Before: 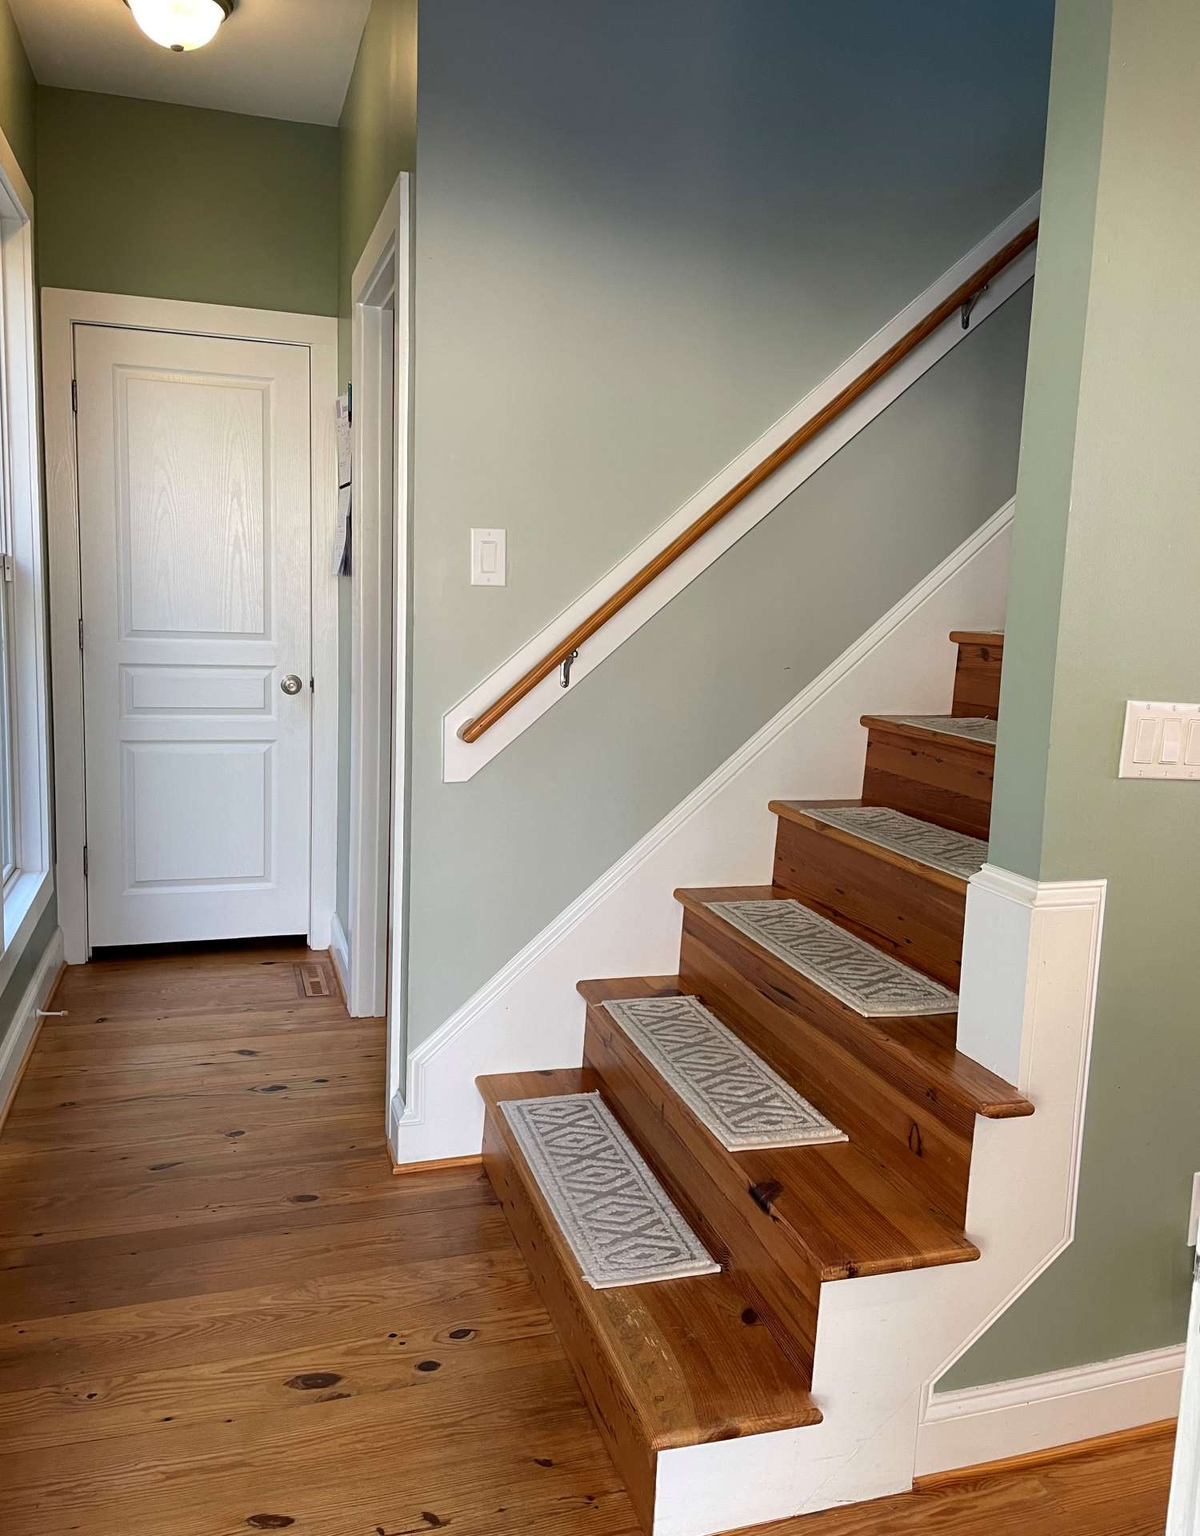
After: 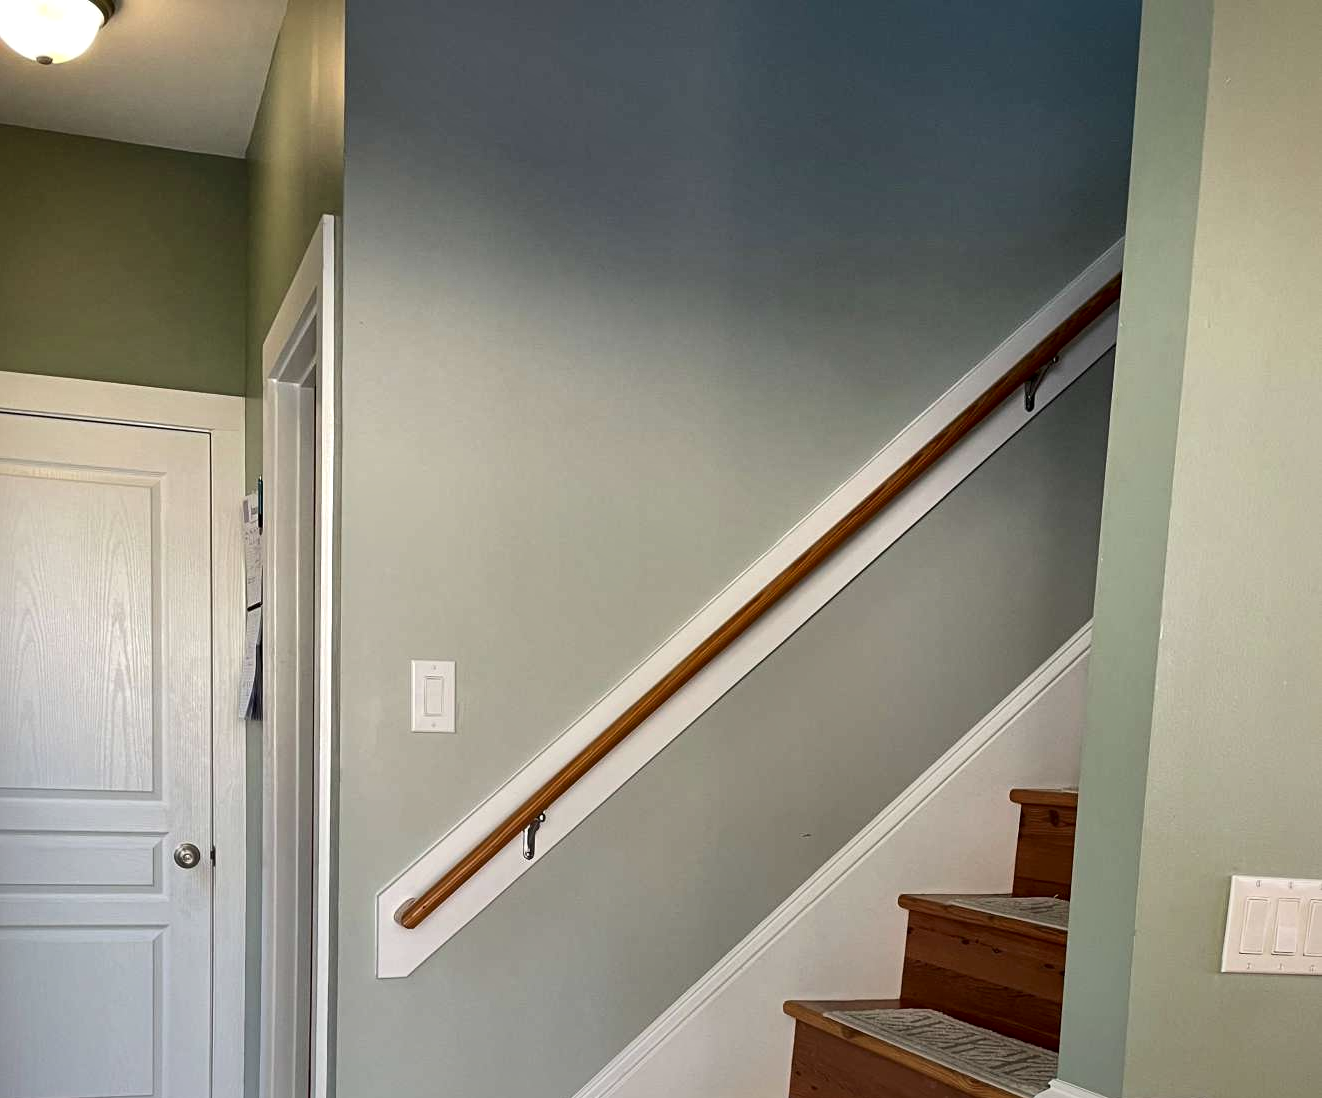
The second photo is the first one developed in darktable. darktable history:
graduated density: rotation -180°, offset 27.42
local contrast: mode bilateral grid, contrast 25, coarseness 60, detail 151%, midtone range 0.2
crop and rotate: left 11.812%, bottom 42.776%
